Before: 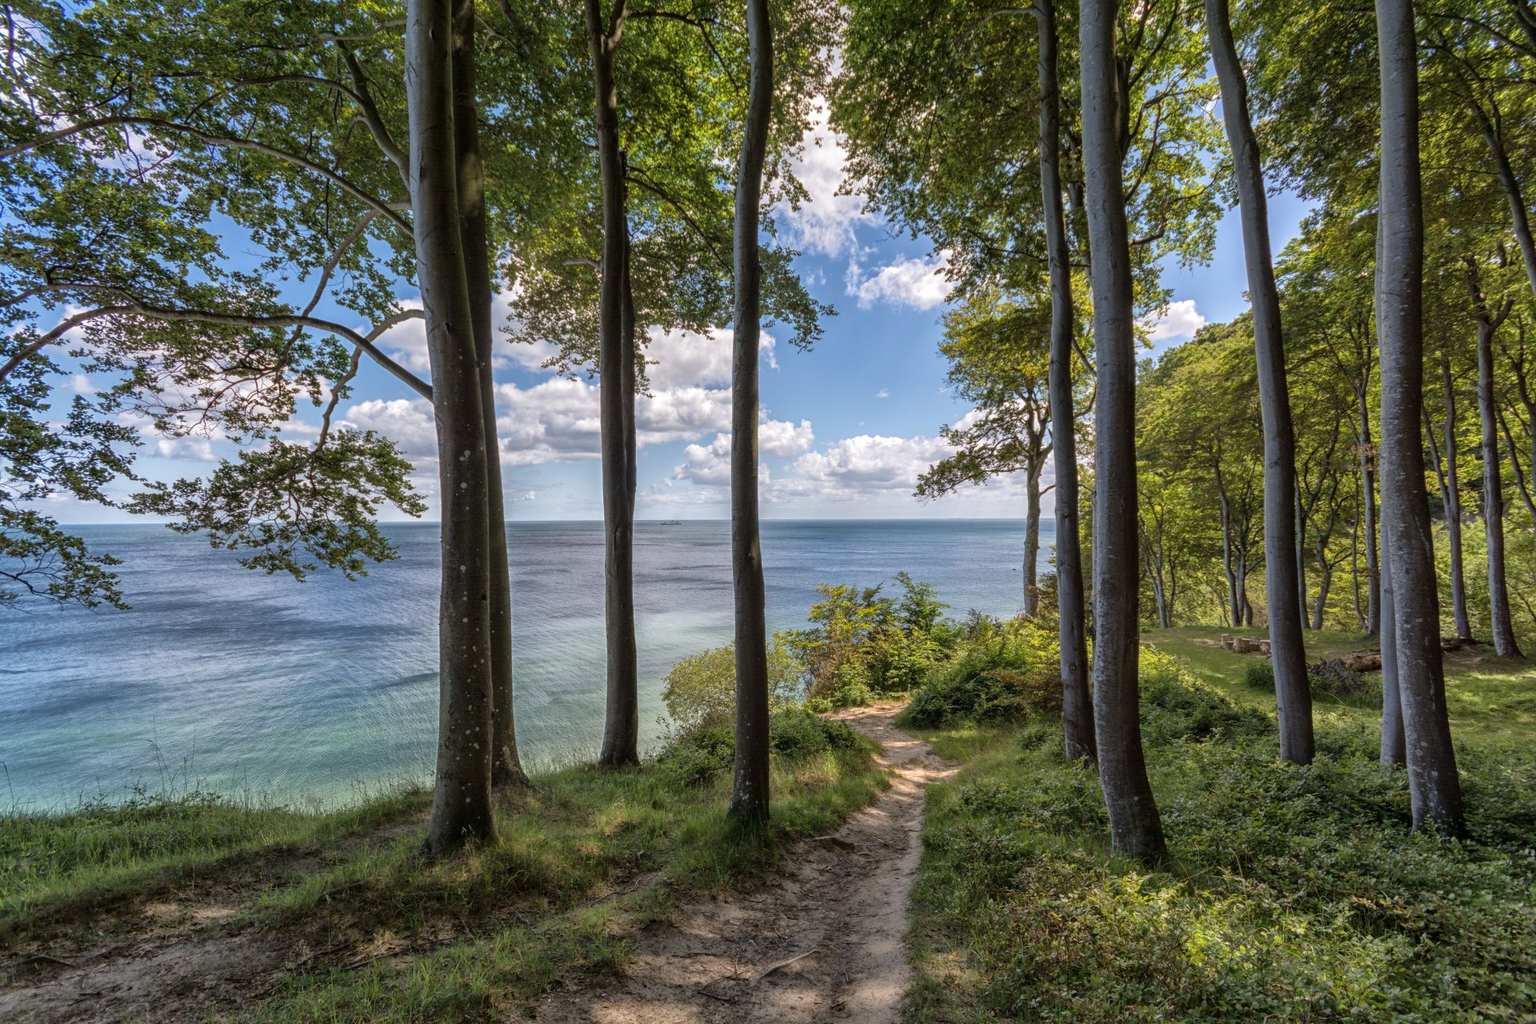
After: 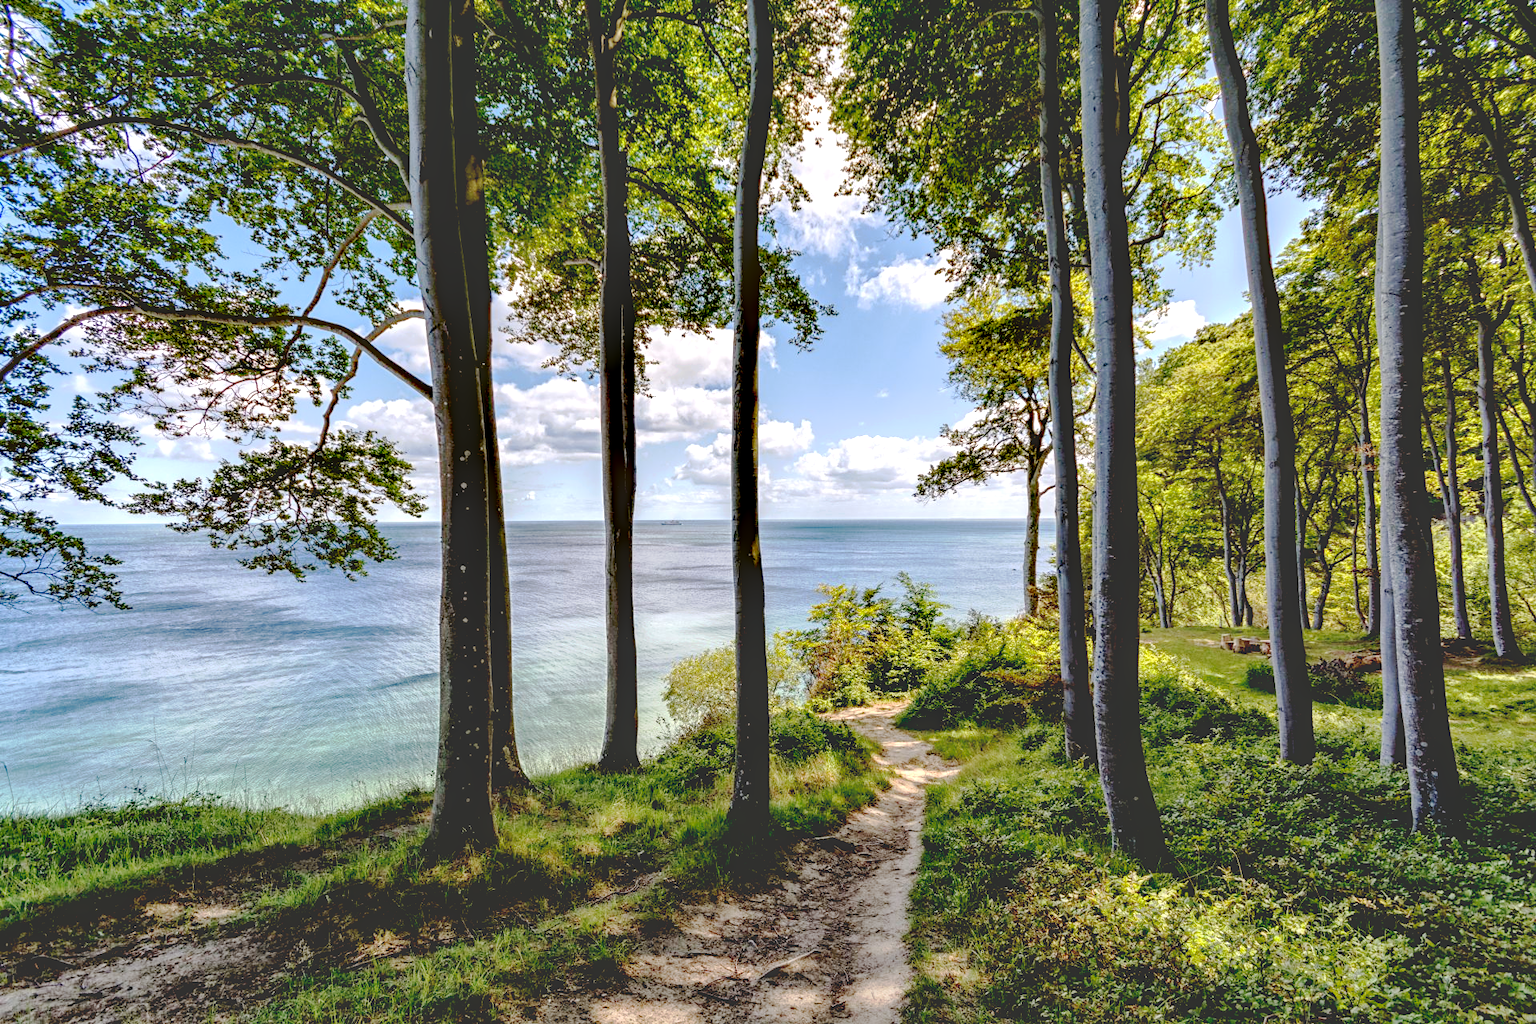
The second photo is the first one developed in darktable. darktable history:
base curve: curves: ch0 [(0.065, 0.026) (0.236, 0.358) (0.53, 0.546) (0.777, 0.841) (0.924, 0.992)], fusion 1, preserve colors none
